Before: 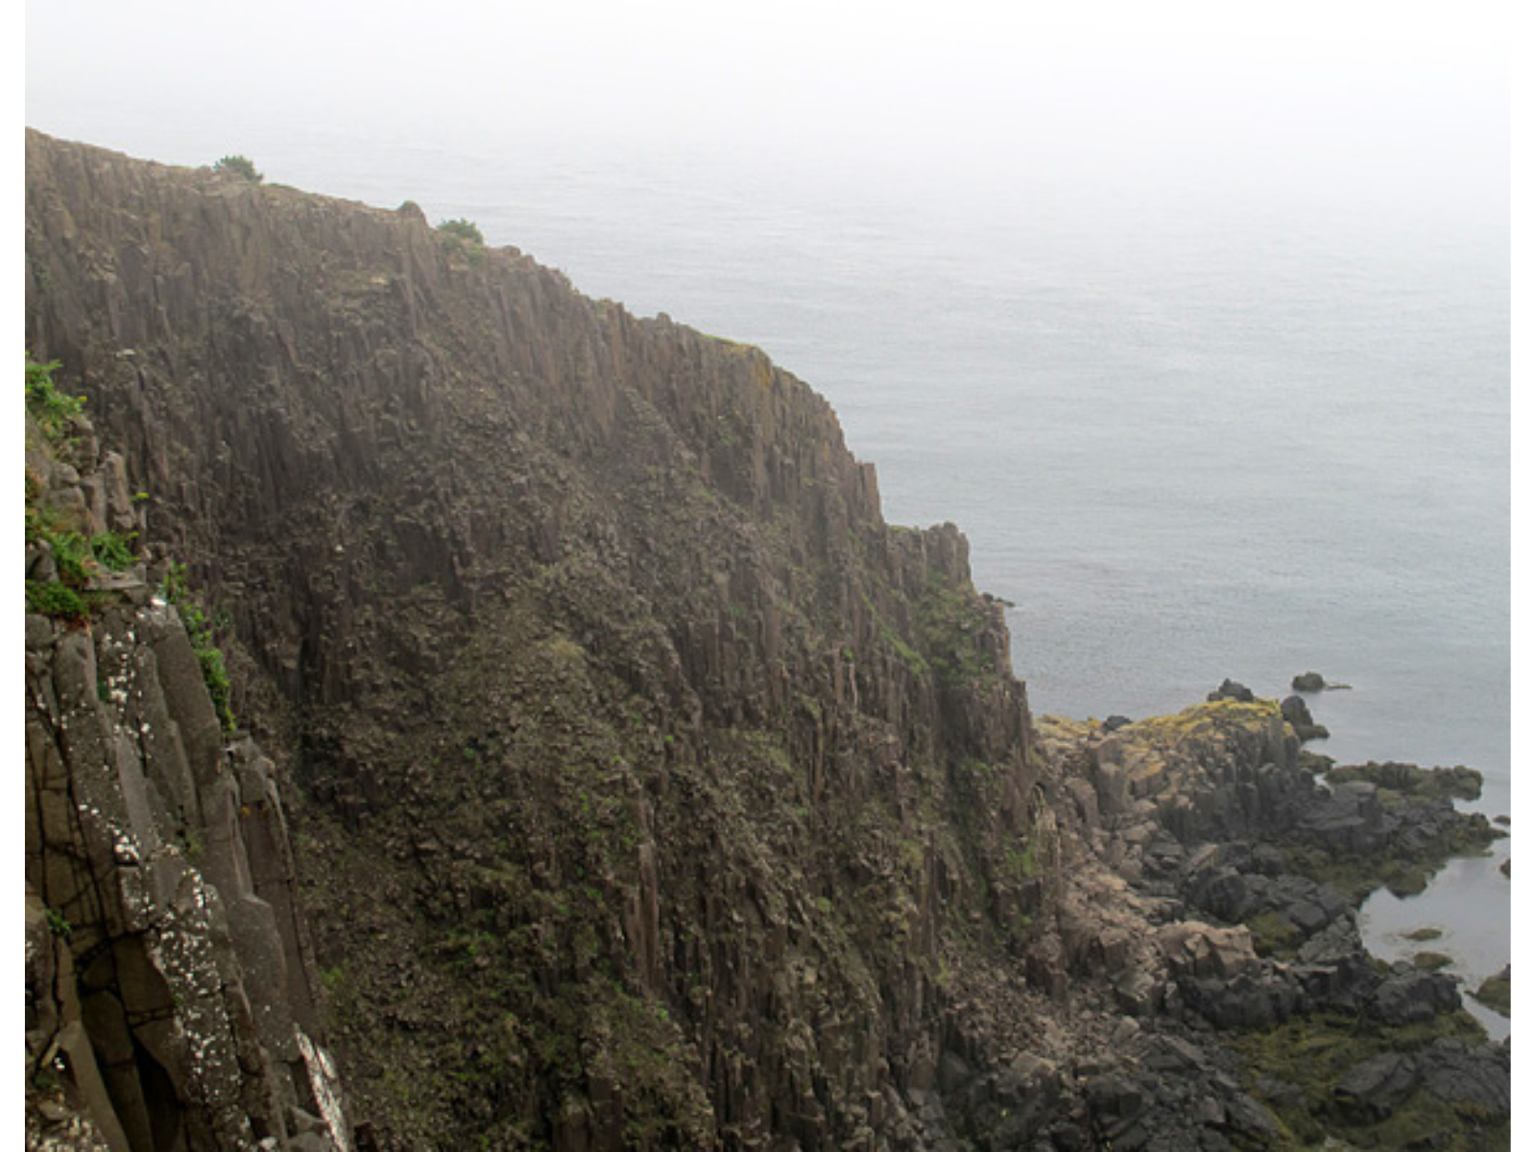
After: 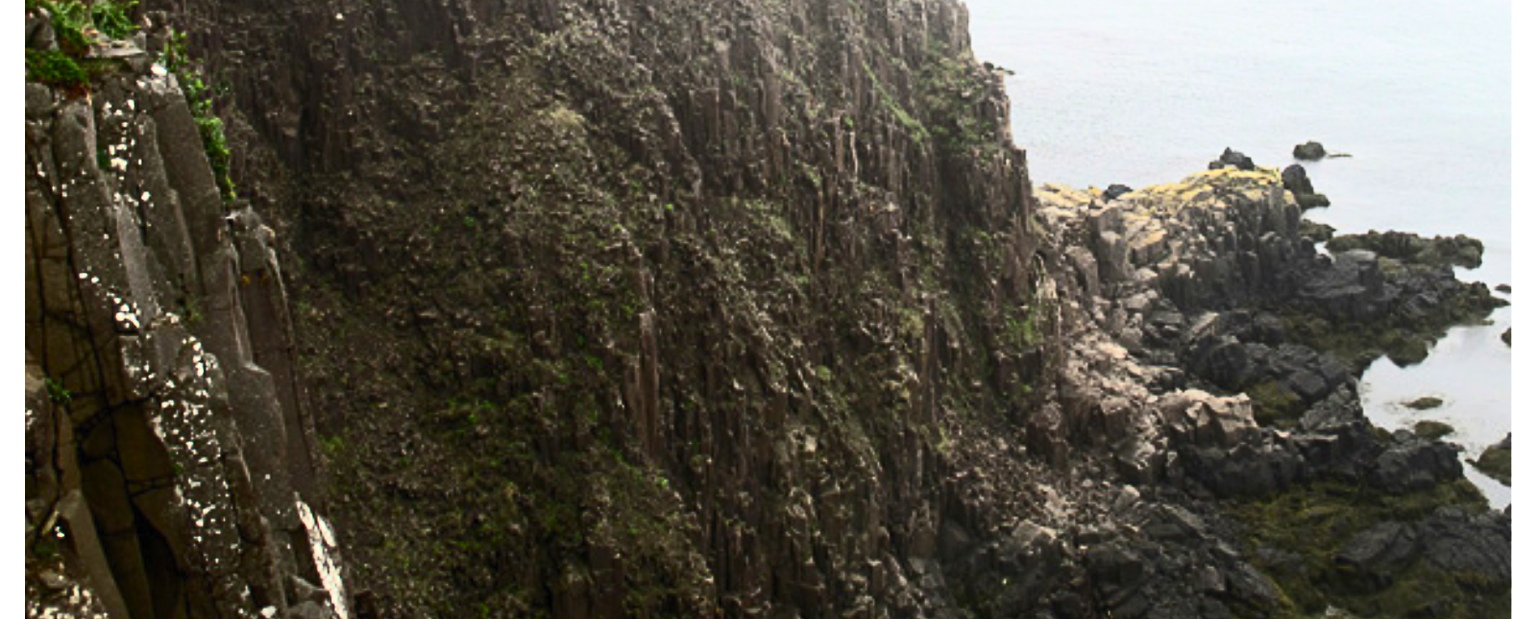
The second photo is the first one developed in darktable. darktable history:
contrast brightness saturation: contrast 0.62, brightness 0.34, saturation 0.14
shadows and highlights: radius 334.93, shadows 63.48, highlights 6.06, compress 87.7%, highlights color adjustment 39.73%, soften with gaussian
crop and rotate: top 46.237%
